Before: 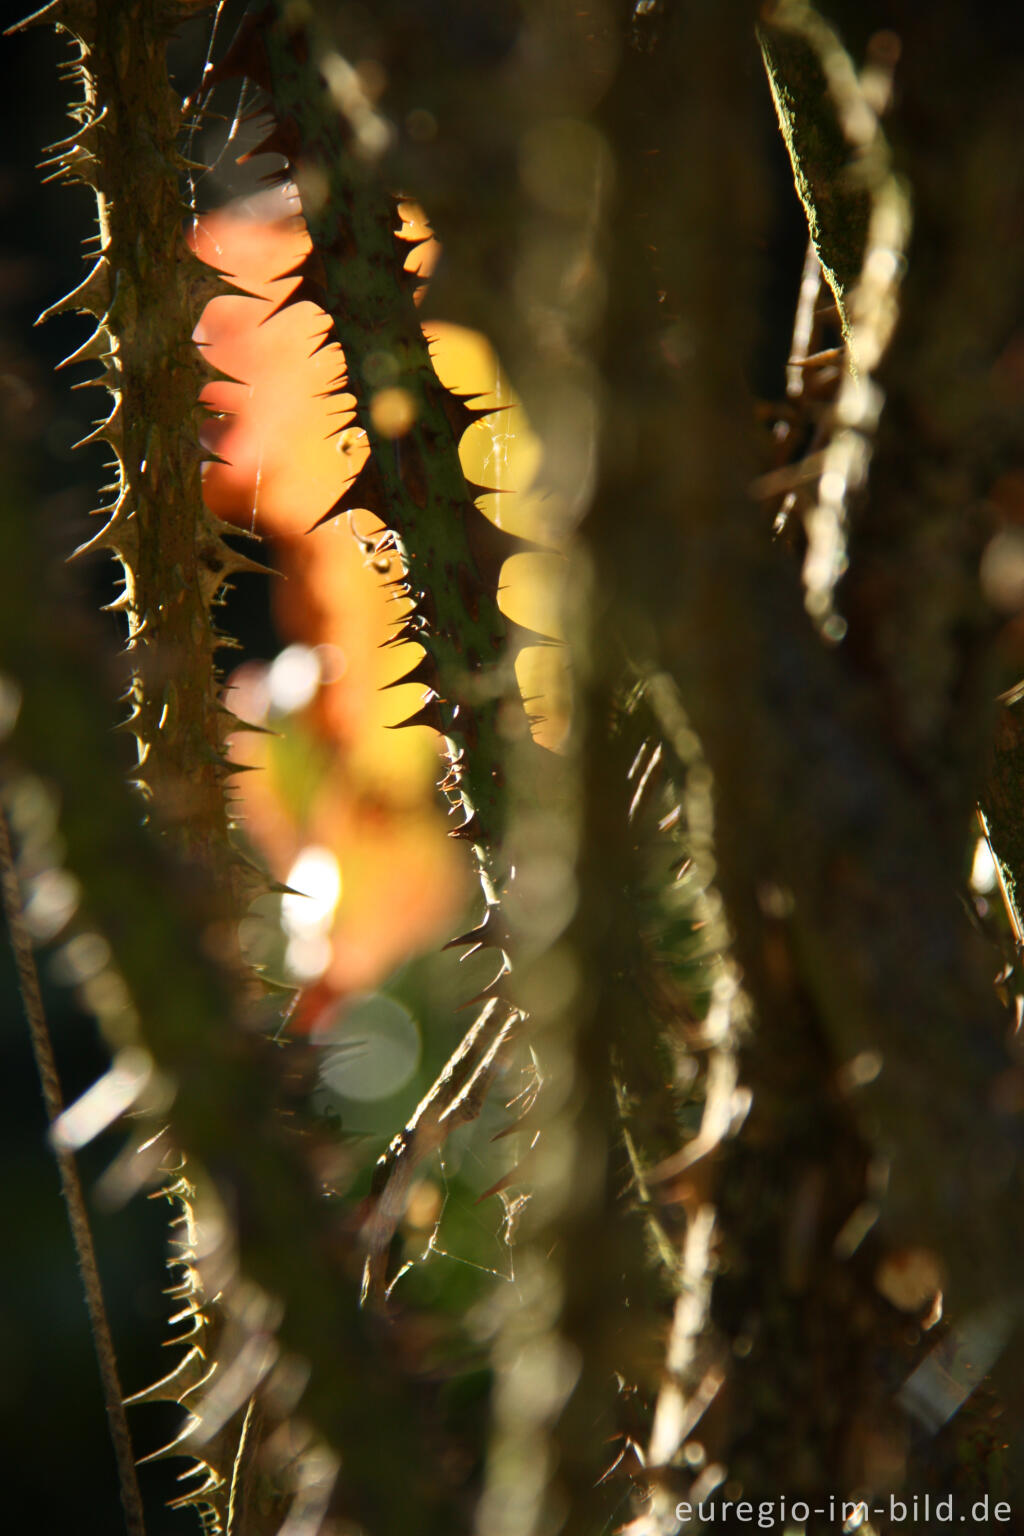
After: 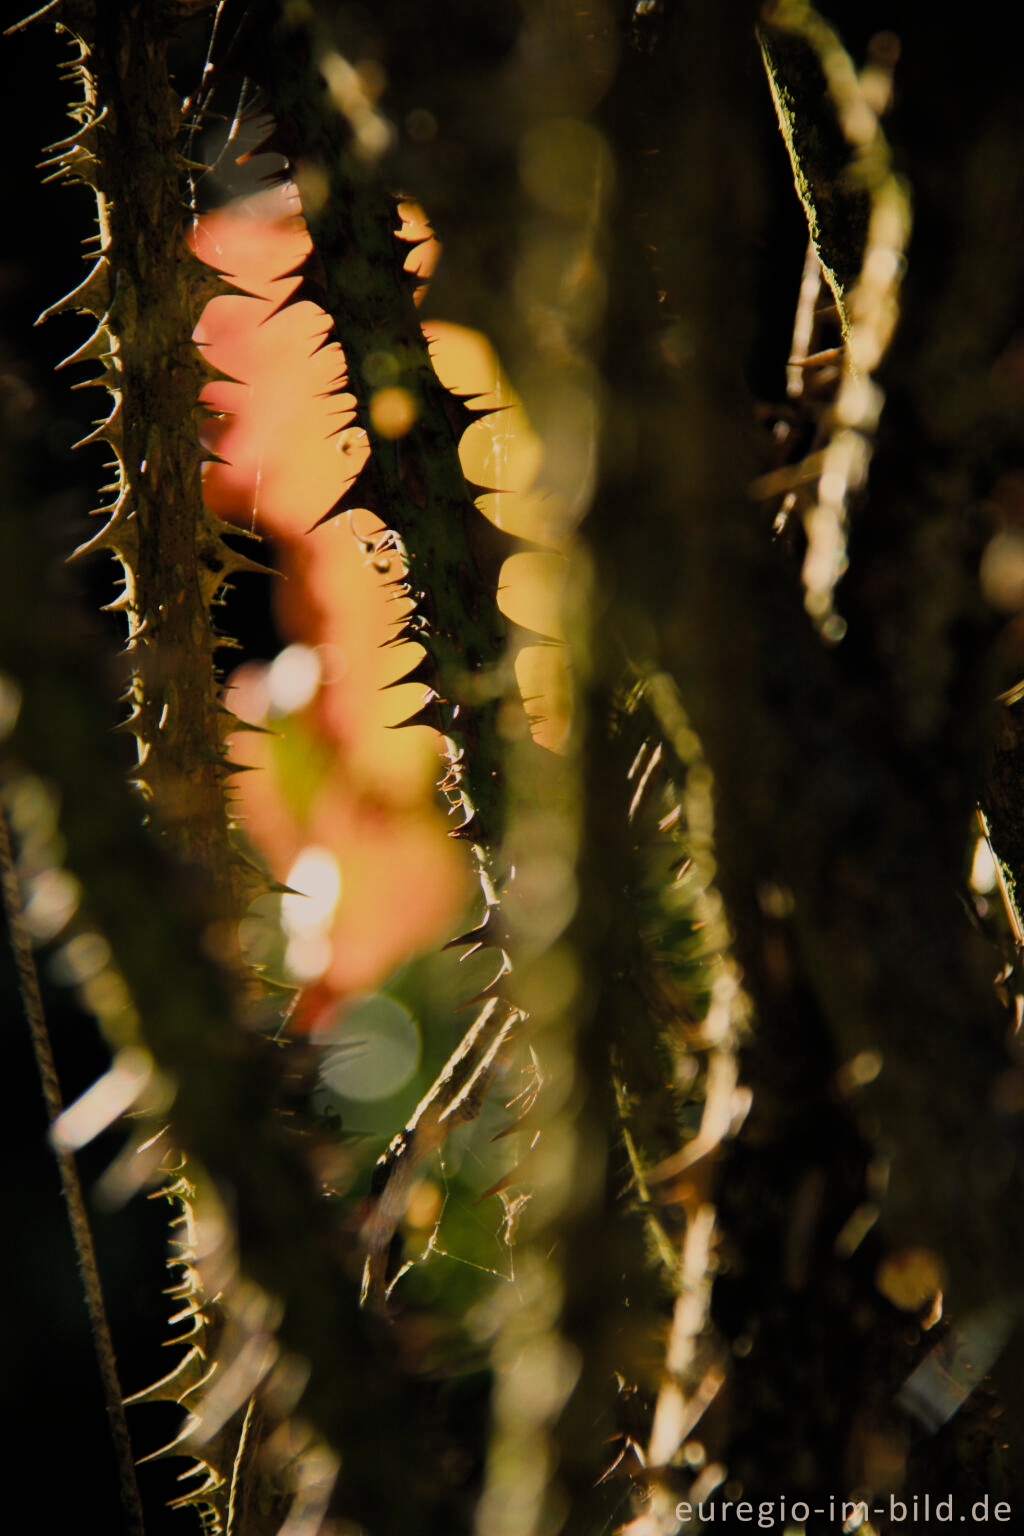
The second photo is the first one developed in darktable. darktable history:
filmic rgb: black relative exposure -7.15 EV, white relative exposure 5.36 EV, hardness 3.03, color science v4 (2020)
color balance rgb: shadows lift › luminance -10.347%, shadows lift › chroma 0.754%, shadows lift › hue 110.57°, highlights gain › chroma 3.024%, highlights gain › hue 60.01°, perceptual saturation grading › global saturation 25.727%
